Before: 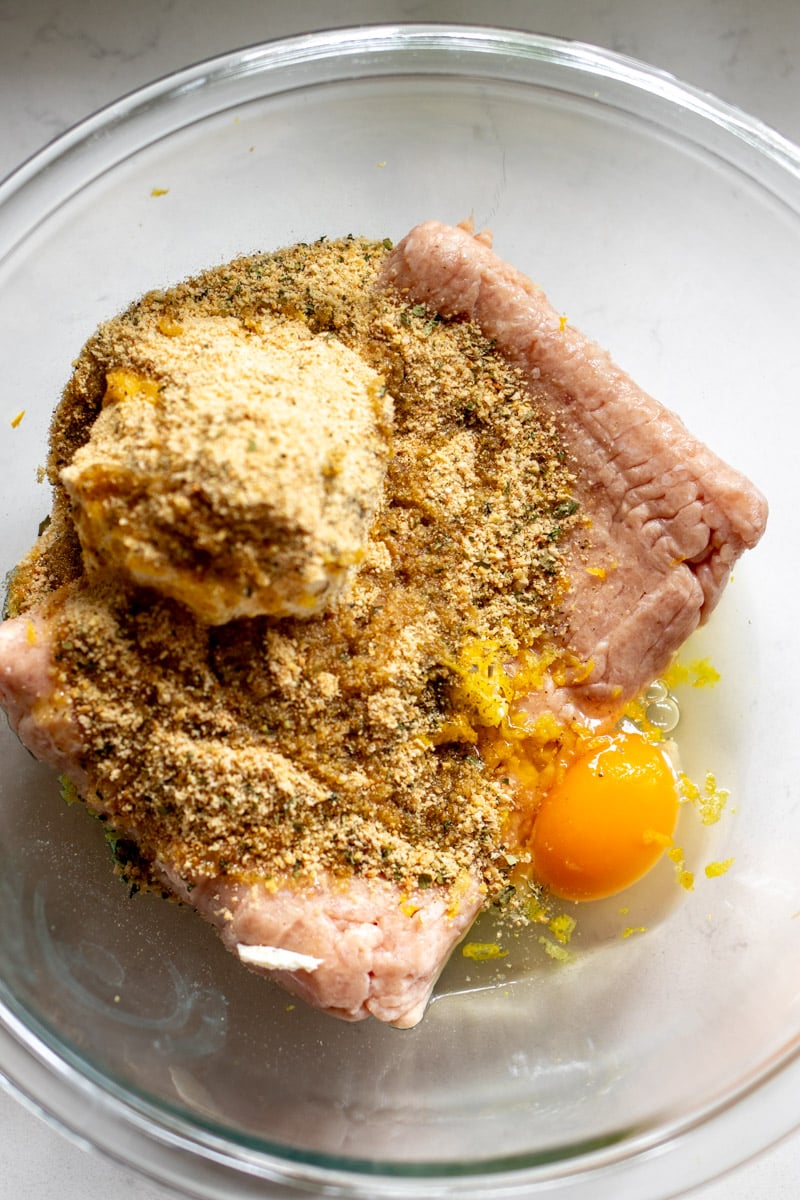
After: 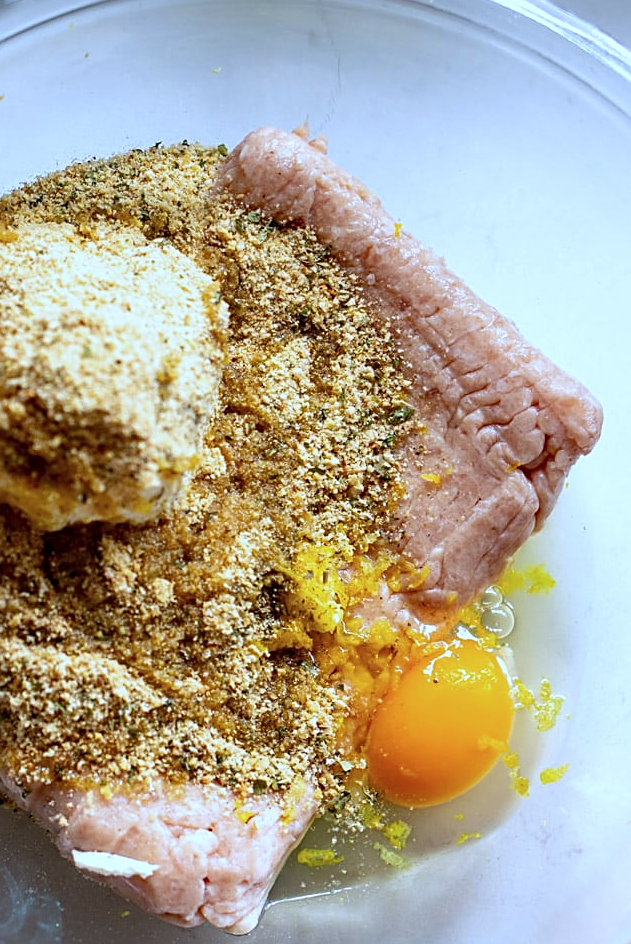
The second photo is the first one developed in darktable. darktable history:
color calibration: x 0.37, y 0.382, temperature 4313.32 K
crop and rotate: left 20.74%, top 7.912%, right 0.375%, bottom 13.378%
white balance: red 0.931, blue 1.11
sharpen: on, module defaults
